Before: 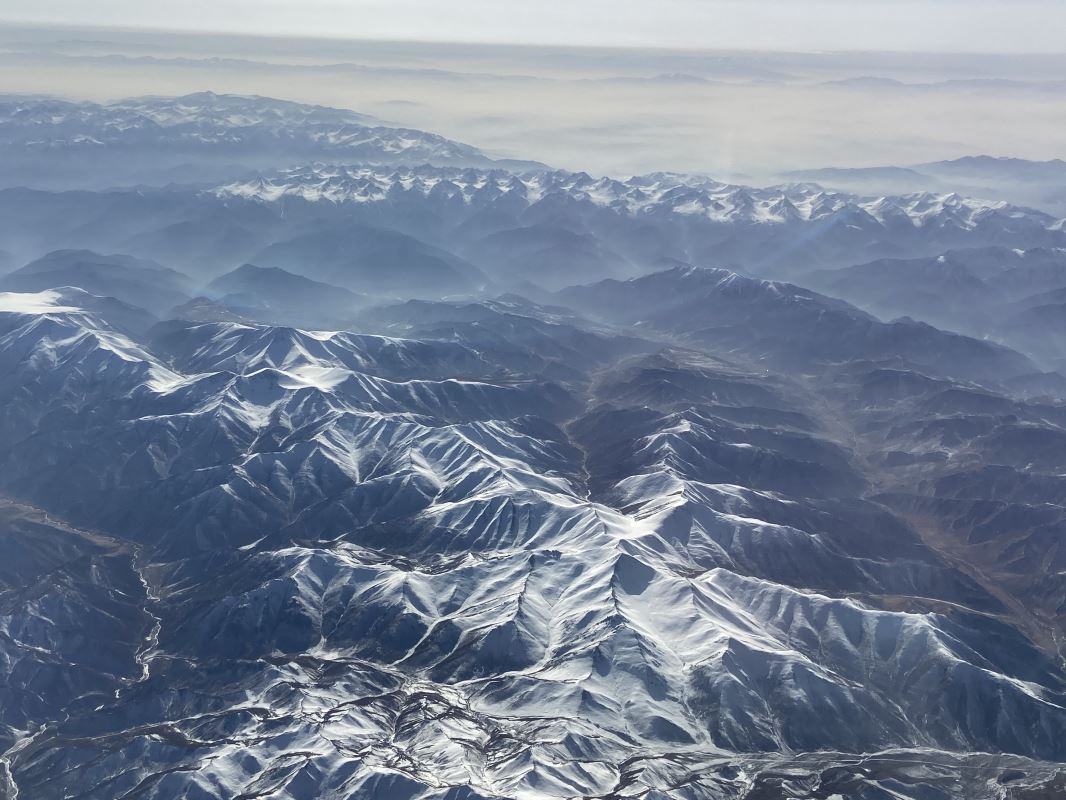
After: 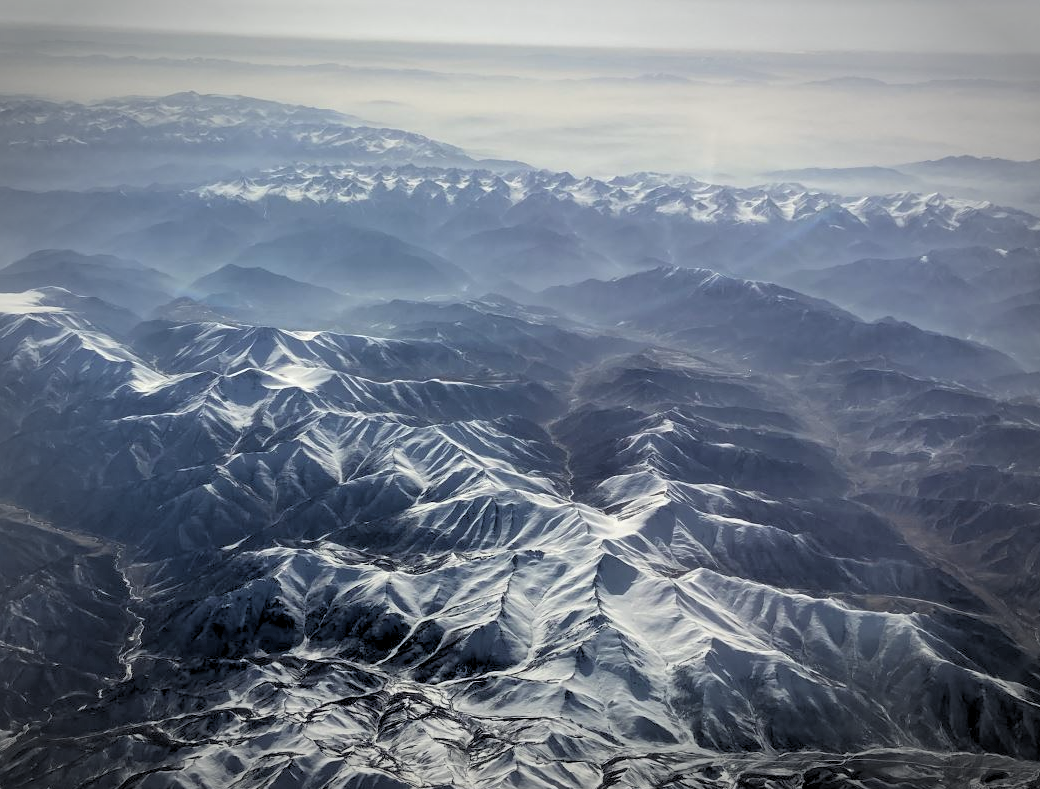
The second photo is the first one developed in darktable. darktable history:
rgb levels: levels [[0.029, 0.461, 0.922], [0, 0.5, 1], [0, 0.5, 1]]
color correction: highlights b* 3
crop and rotate: left 1.774%, right 0.633%, bottom 1.28%
graduated density: rotation -180°, offset 24.95
vignetting: automatic ratio true
